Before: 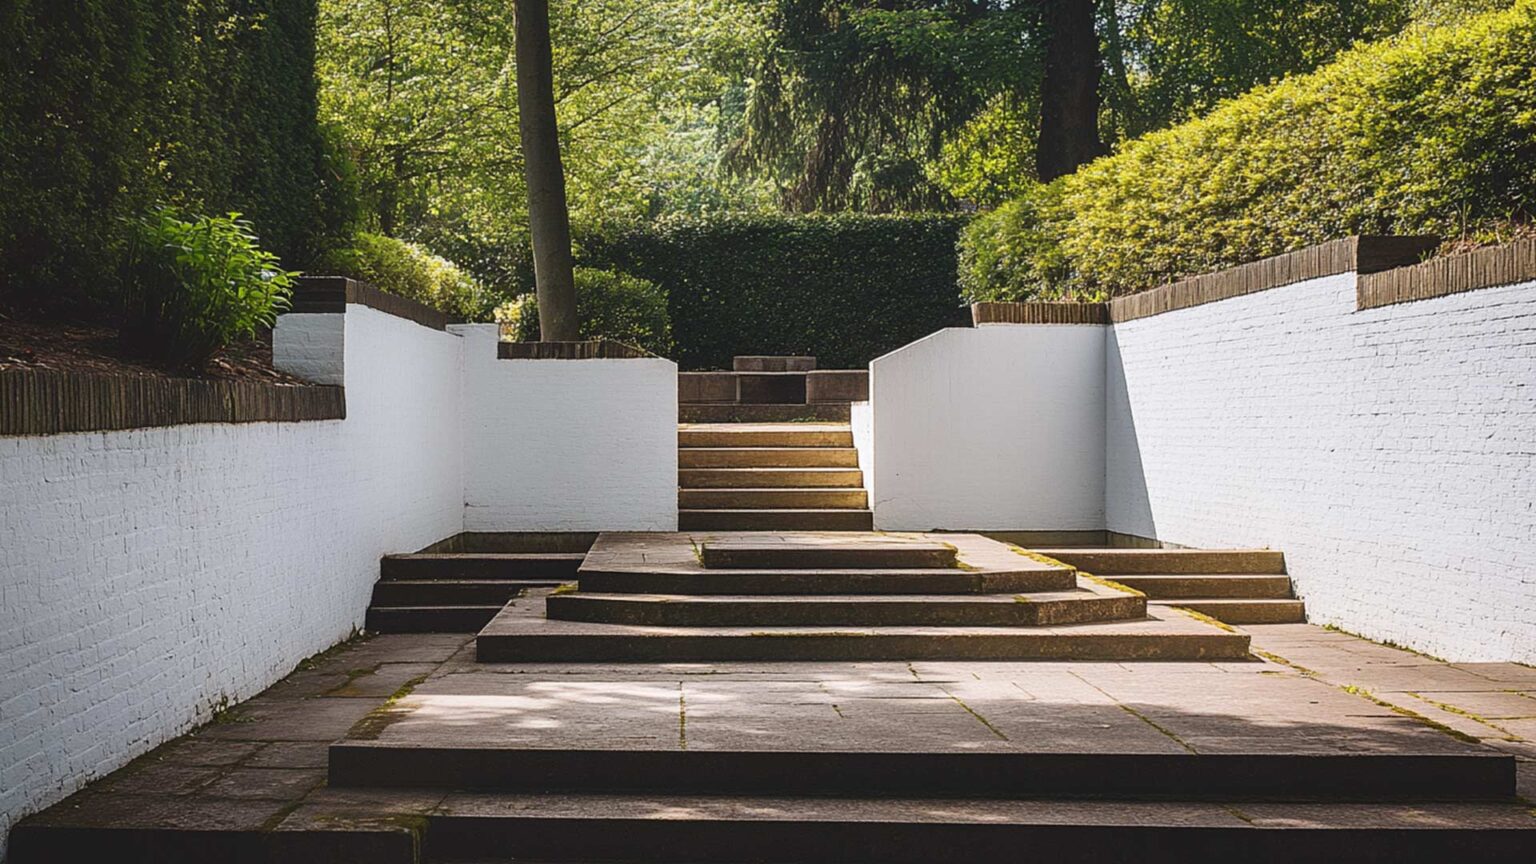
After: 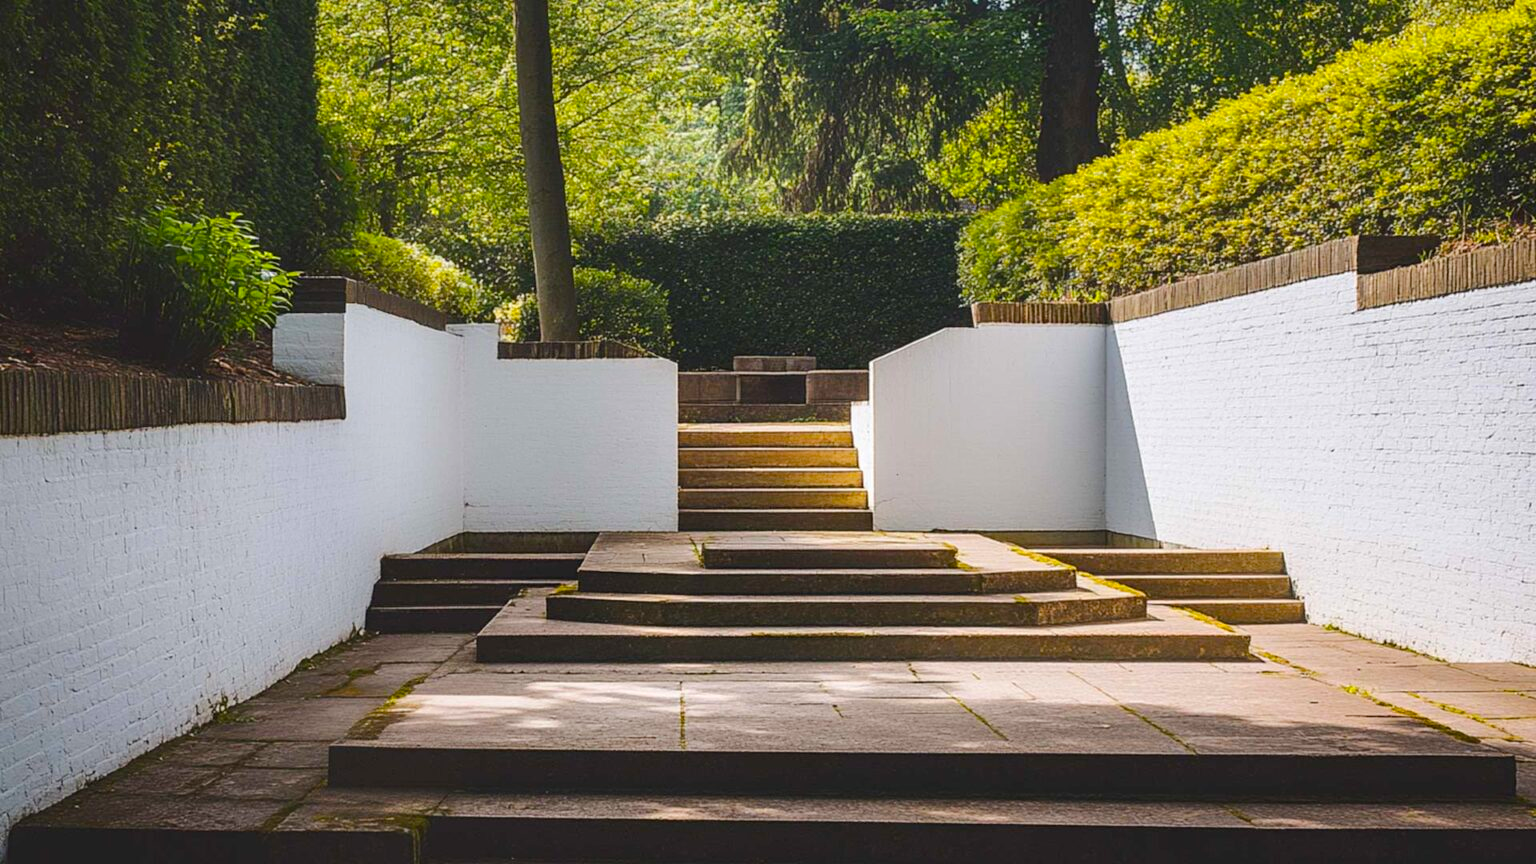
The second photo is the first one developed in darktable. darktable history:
color balance rgb: perceptual saturation grading › global saturation 30.587%, perceptual brilliance grading › mid-tones 10.896%, perceptual brilliance grading › shadows 14.427%
